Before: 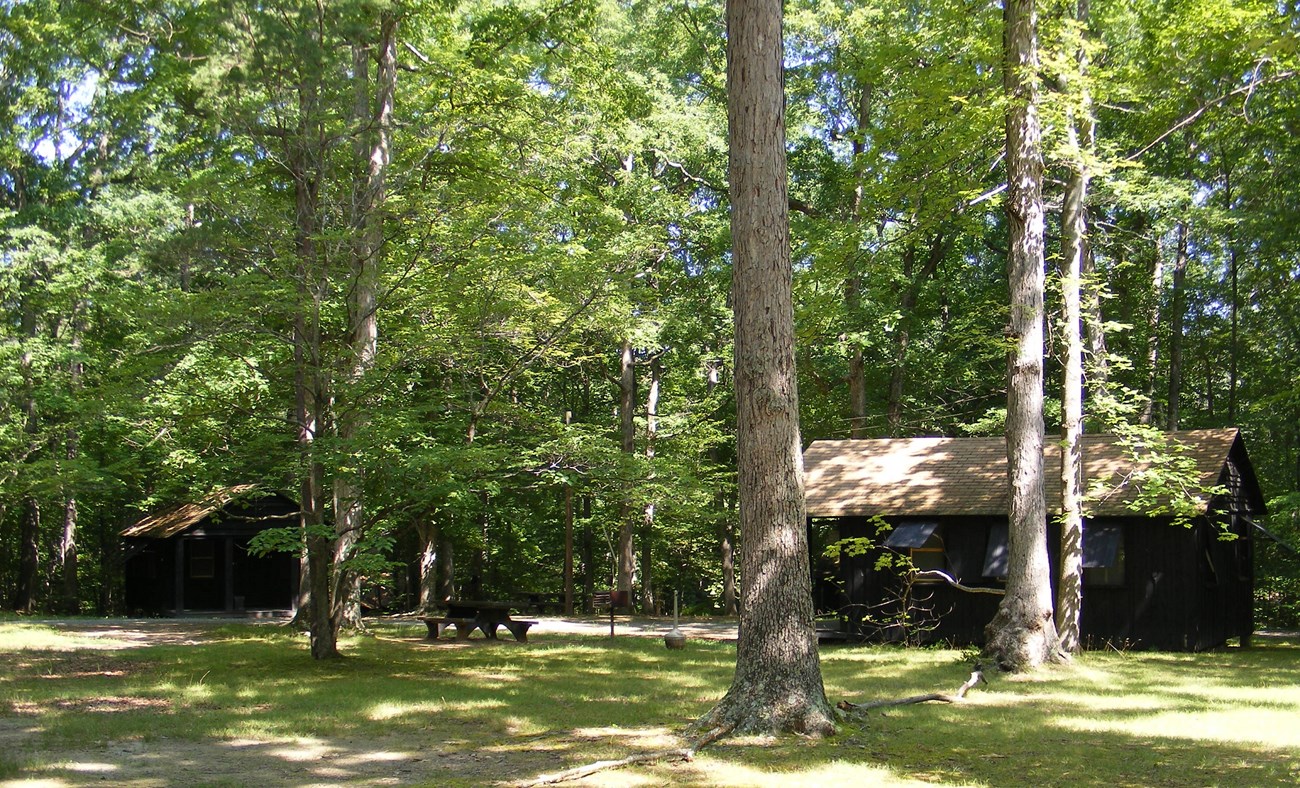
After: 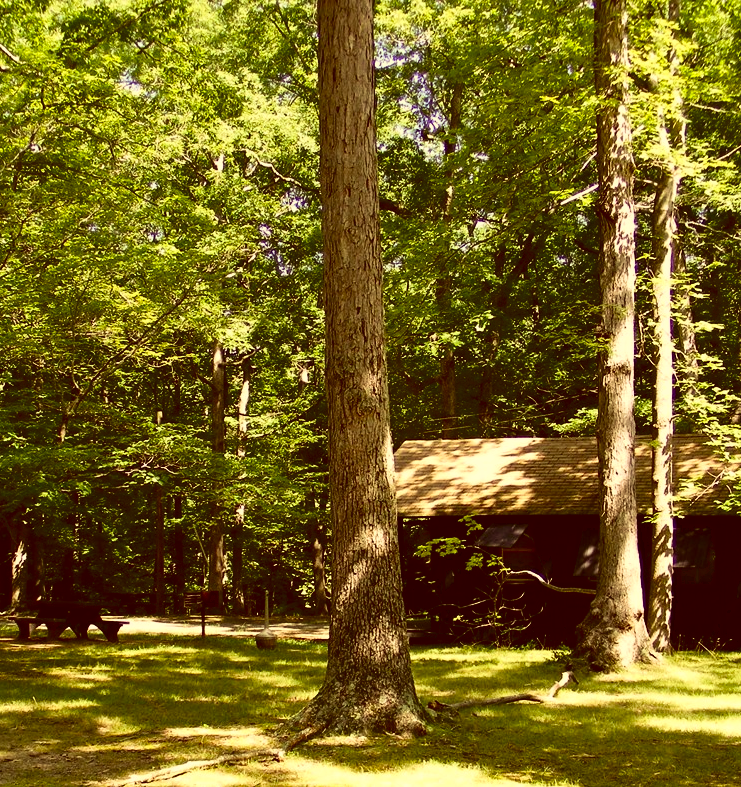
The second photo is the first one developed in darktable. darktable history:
crop: left 31.526%, top 0.022%, right 11.425%
contrast brightness saturation: contrast 0.201, brightness -0.11, saturation 0.103
velvia: on, module defaults
color correction: highlights a* 1.18, highlights b* 24.35, shadows a* 15.9, shadows b* 24.13
